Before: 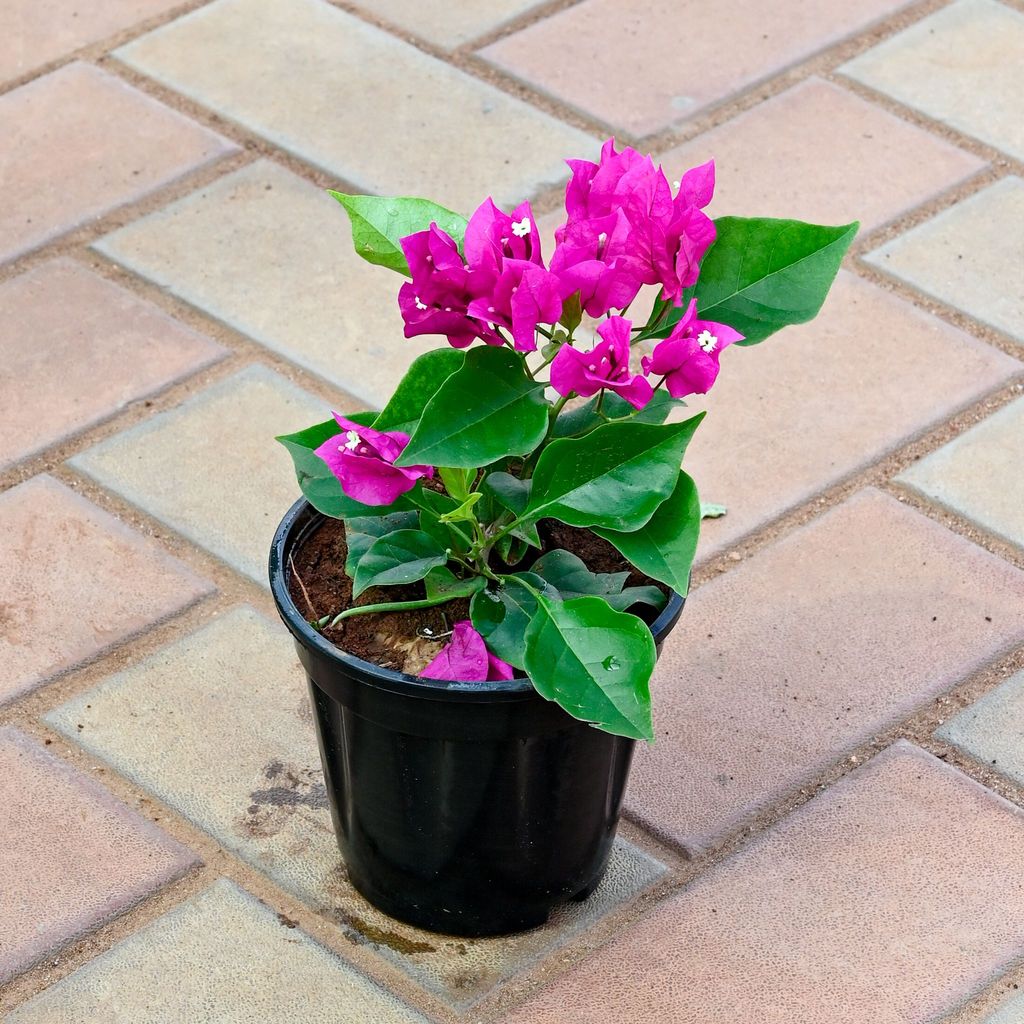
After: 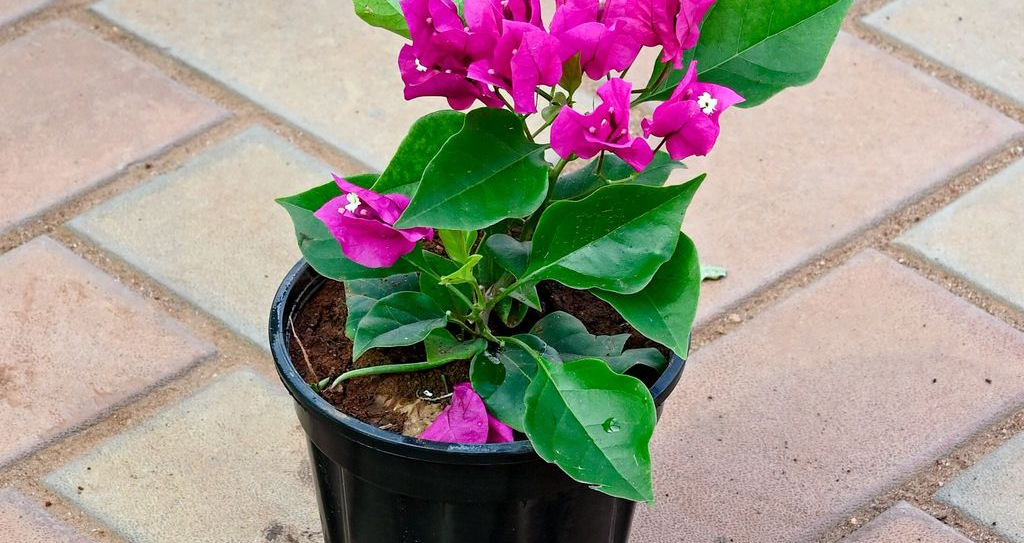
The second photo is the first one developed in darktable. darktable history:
crop and rotate: top 23.293%, bottom 23.587%
